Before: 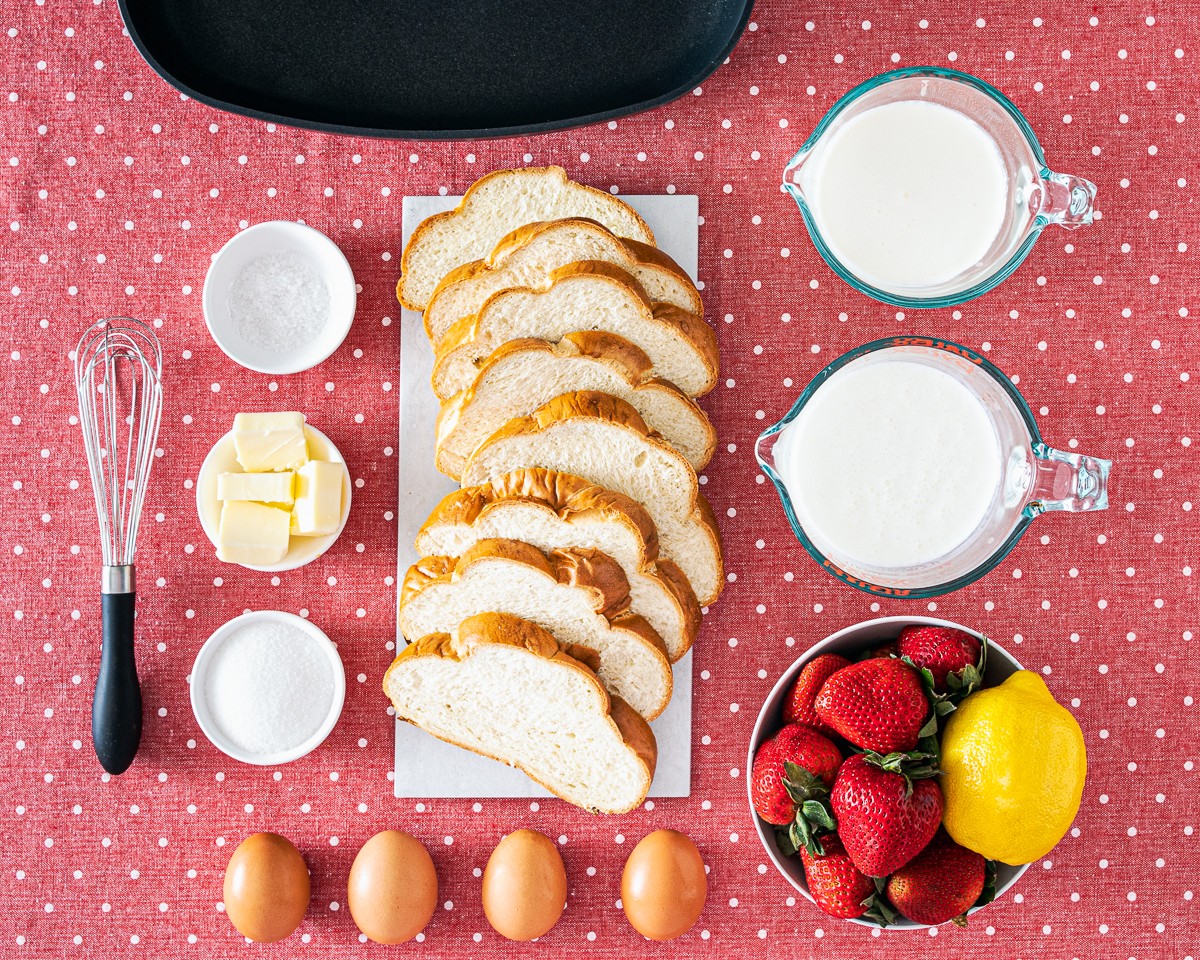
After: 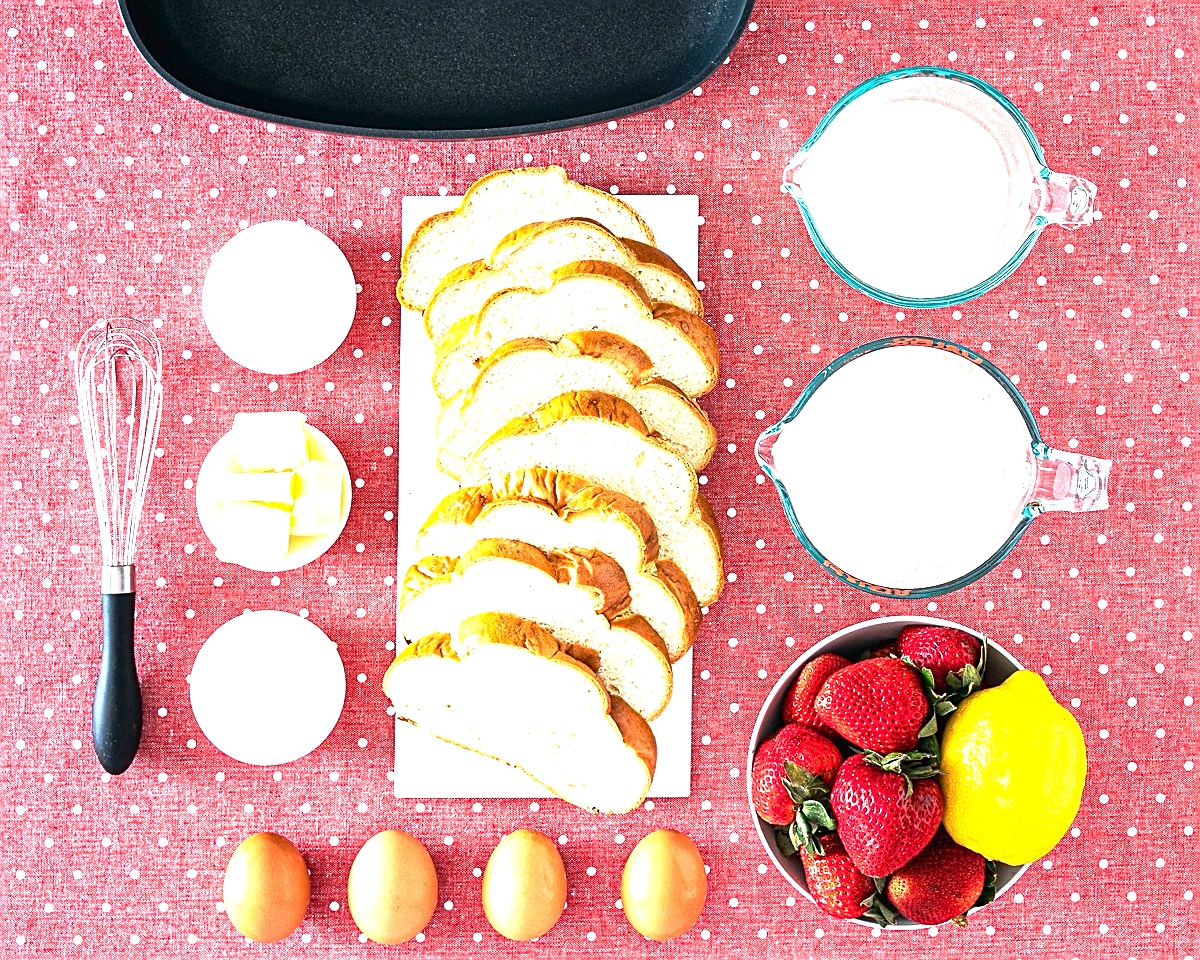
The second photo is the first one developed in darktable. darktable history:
contrast brightness saturation: contrast 0.08, saturation 0.021
exposure: black level correction 0, exposure 1.2 EV, compensate exposure bias true, compensate highlight preservation false
sharpen: on, module defaults
